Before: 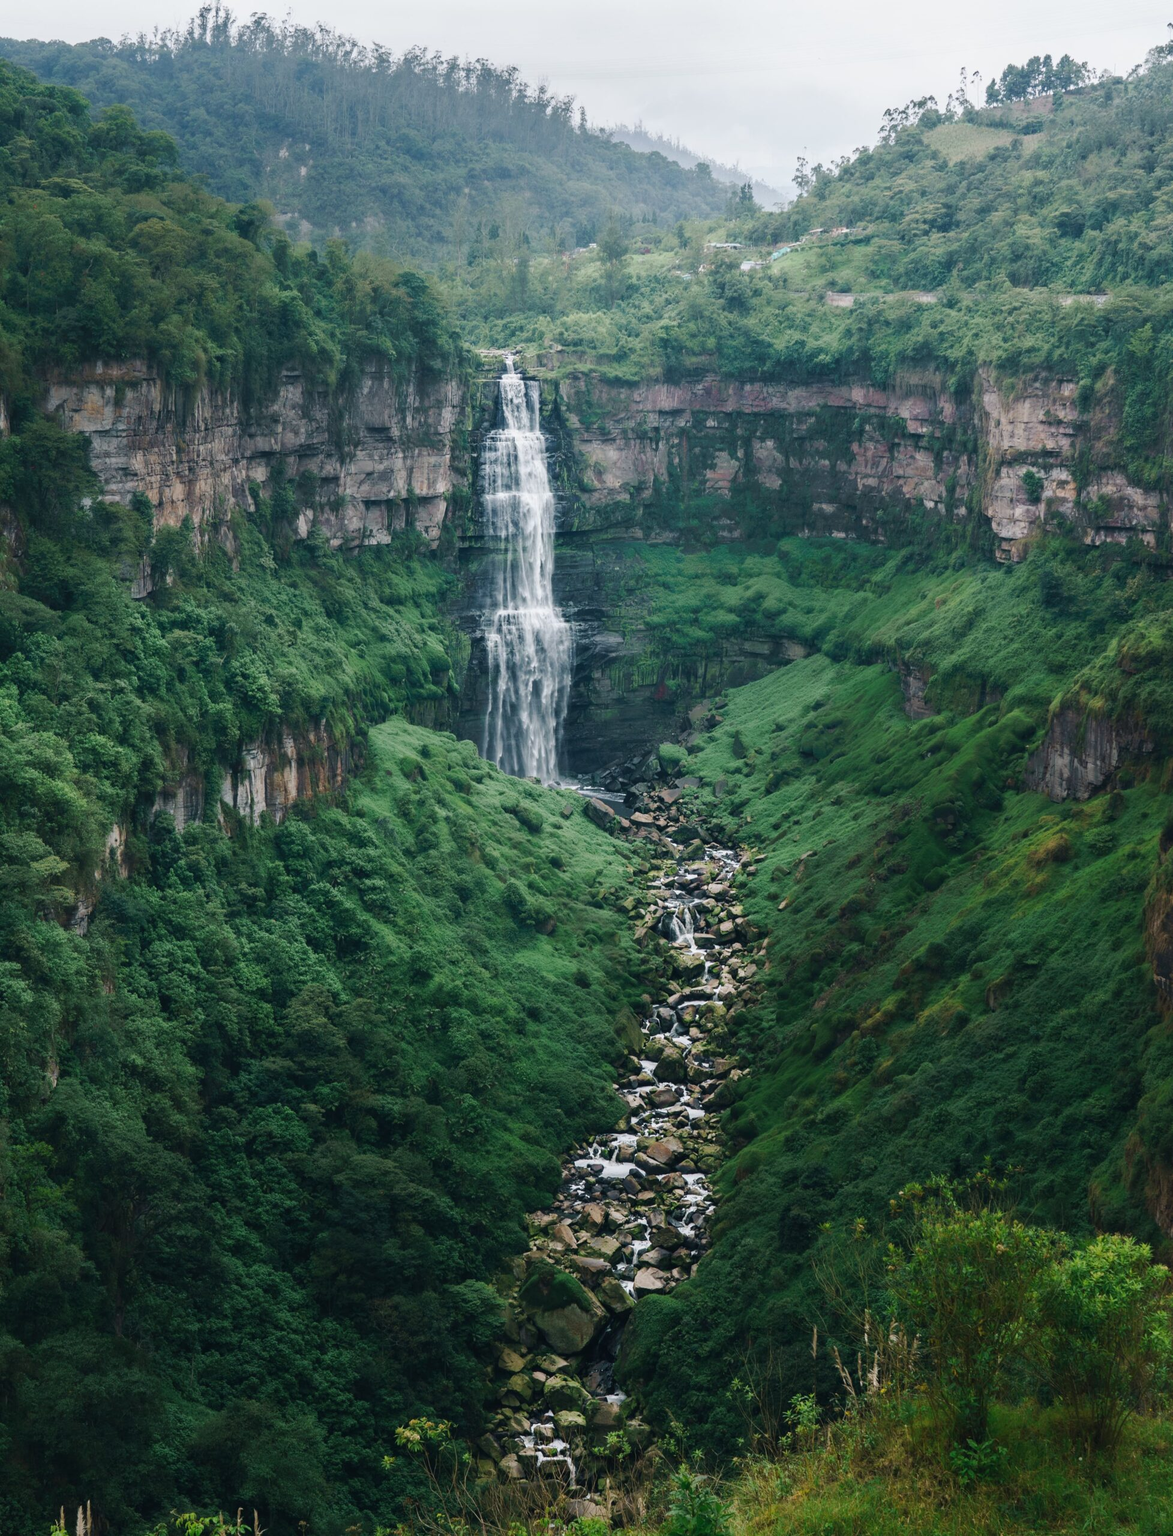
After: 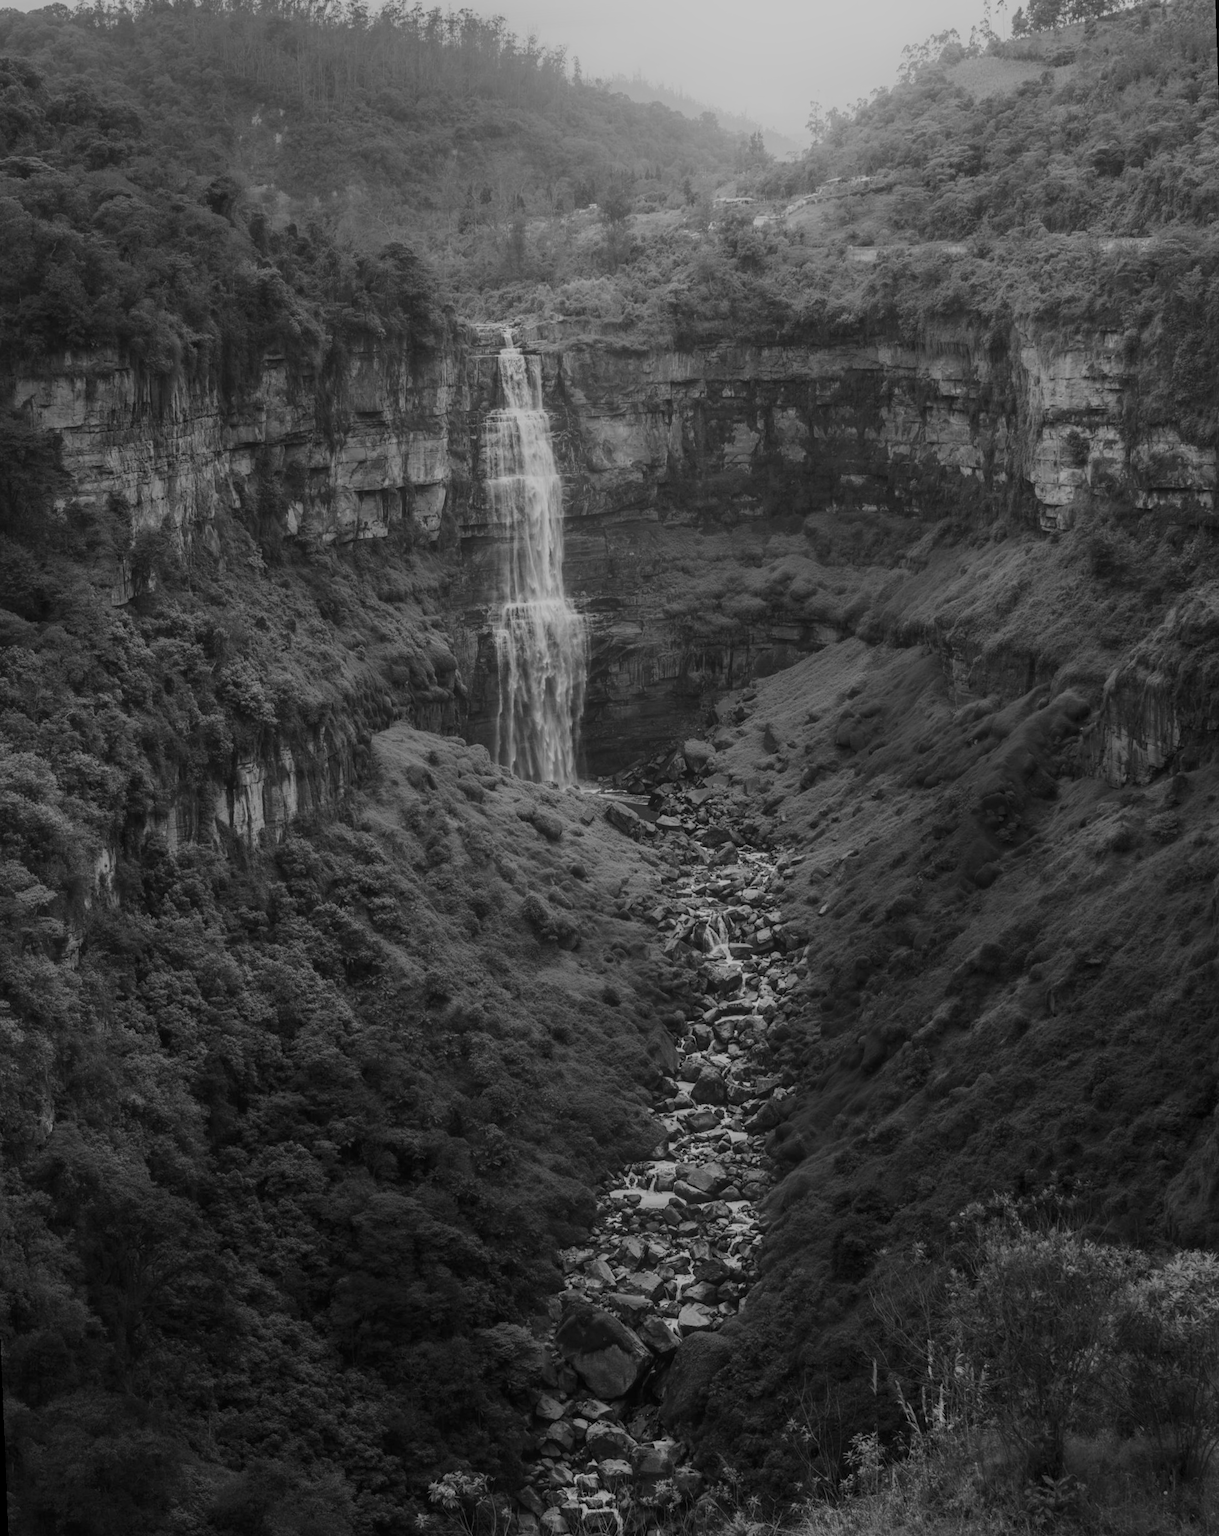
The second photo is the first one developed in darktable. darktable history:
white balance: red 1.029, blue 0.92
monochrome: a 79.32, b 81.83, size 1.1
local contrast: detail 130%
bloom: on, module defaults
contrast equalizer: octaves 7, y [[0.6 ×6], [0.55 ×6], [0 ×6], [0 ×6], [0 ×6]], mix -0.2
rotate and perspective: rotation -2.12°, lens shift (vertical) 0.009, lens shift (horizontal) -0.008, automatic cropping original format, crop left 0.036, crop right 0.964, crop top 0.05, crop bottom 0.959
crop and rotate: left 0.614%, top 0.179%, bottom 0.309%
